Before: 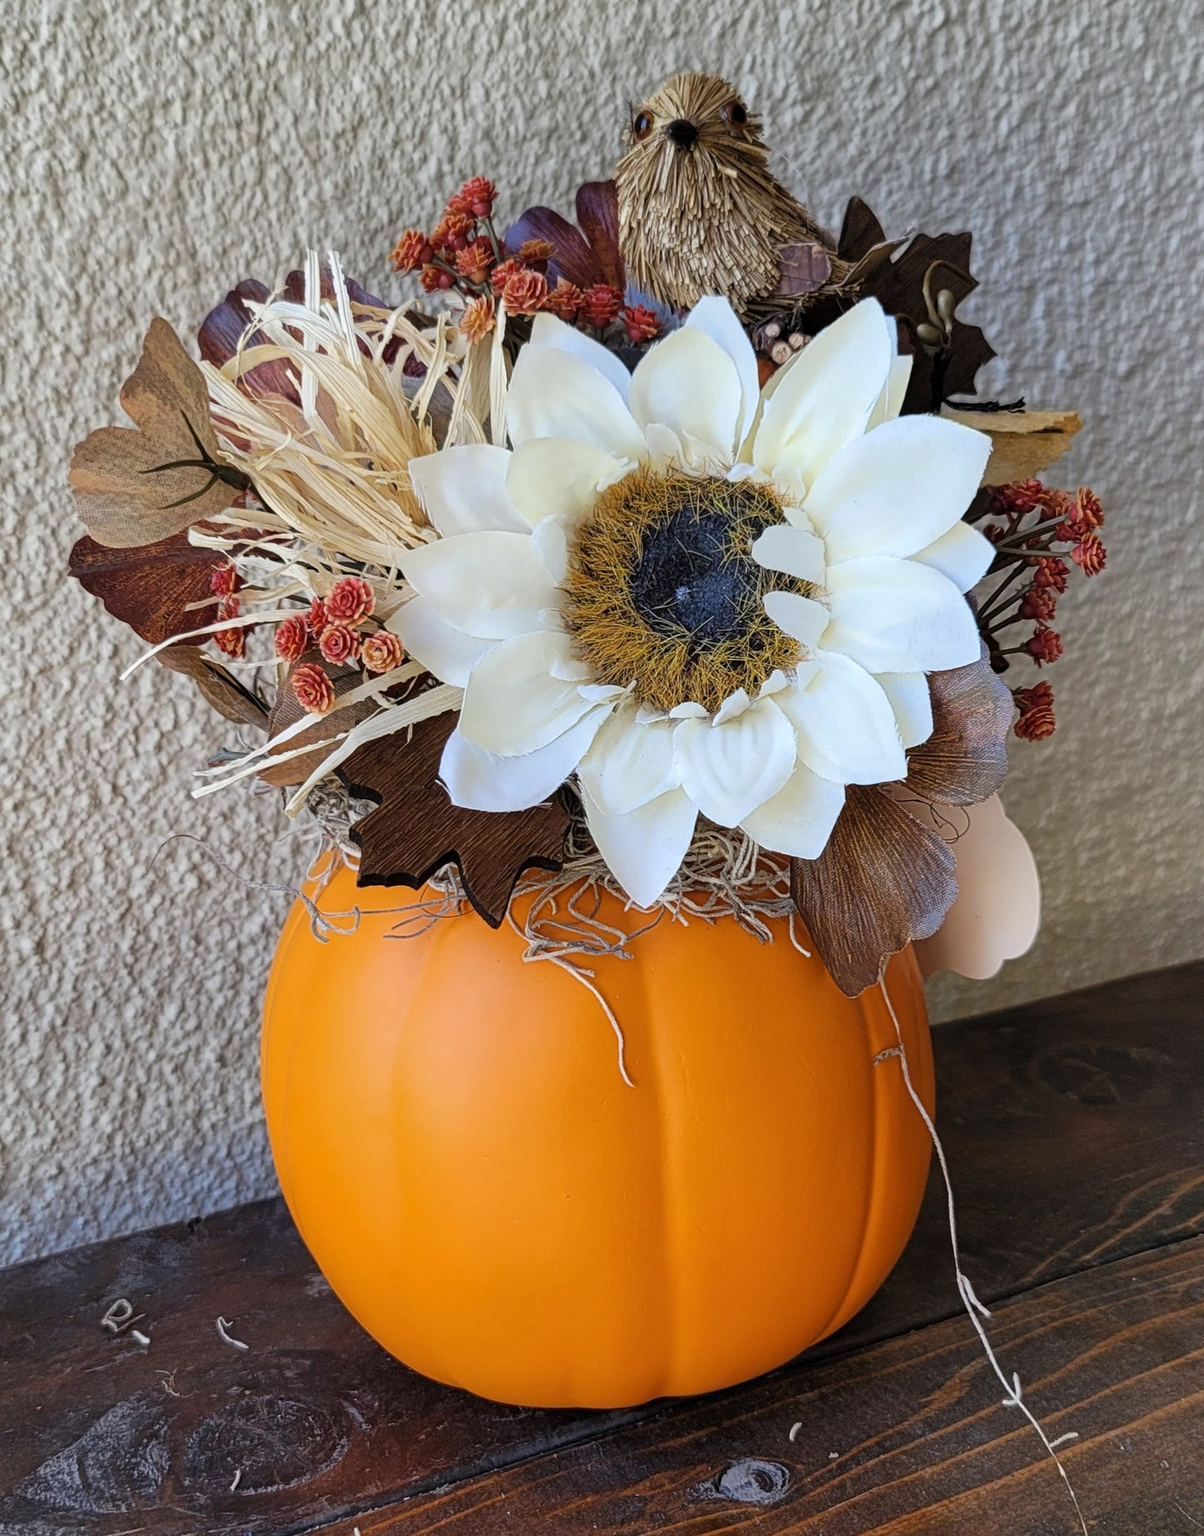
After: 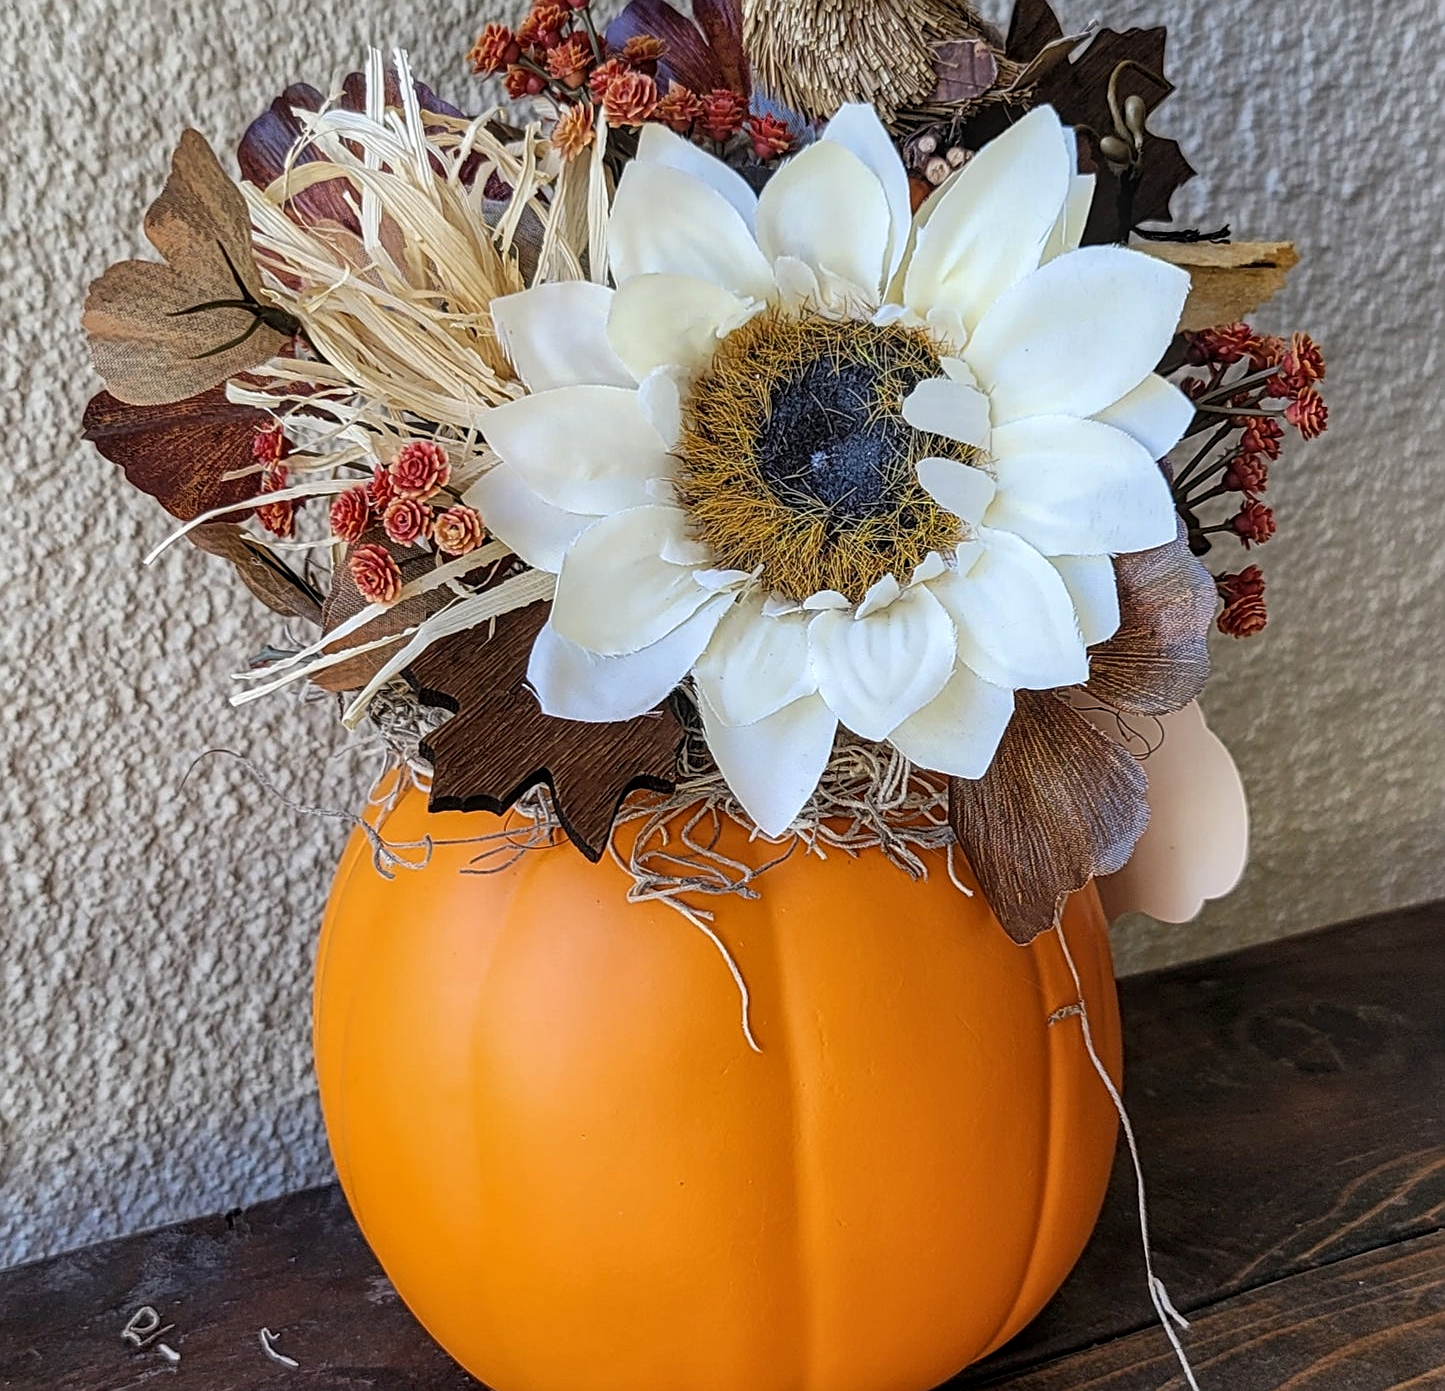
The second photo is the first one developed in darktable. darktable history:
sharpen: on, module defaults
crop: top 13.725%, bottom 10.773%
local contrast: on, module defaults
